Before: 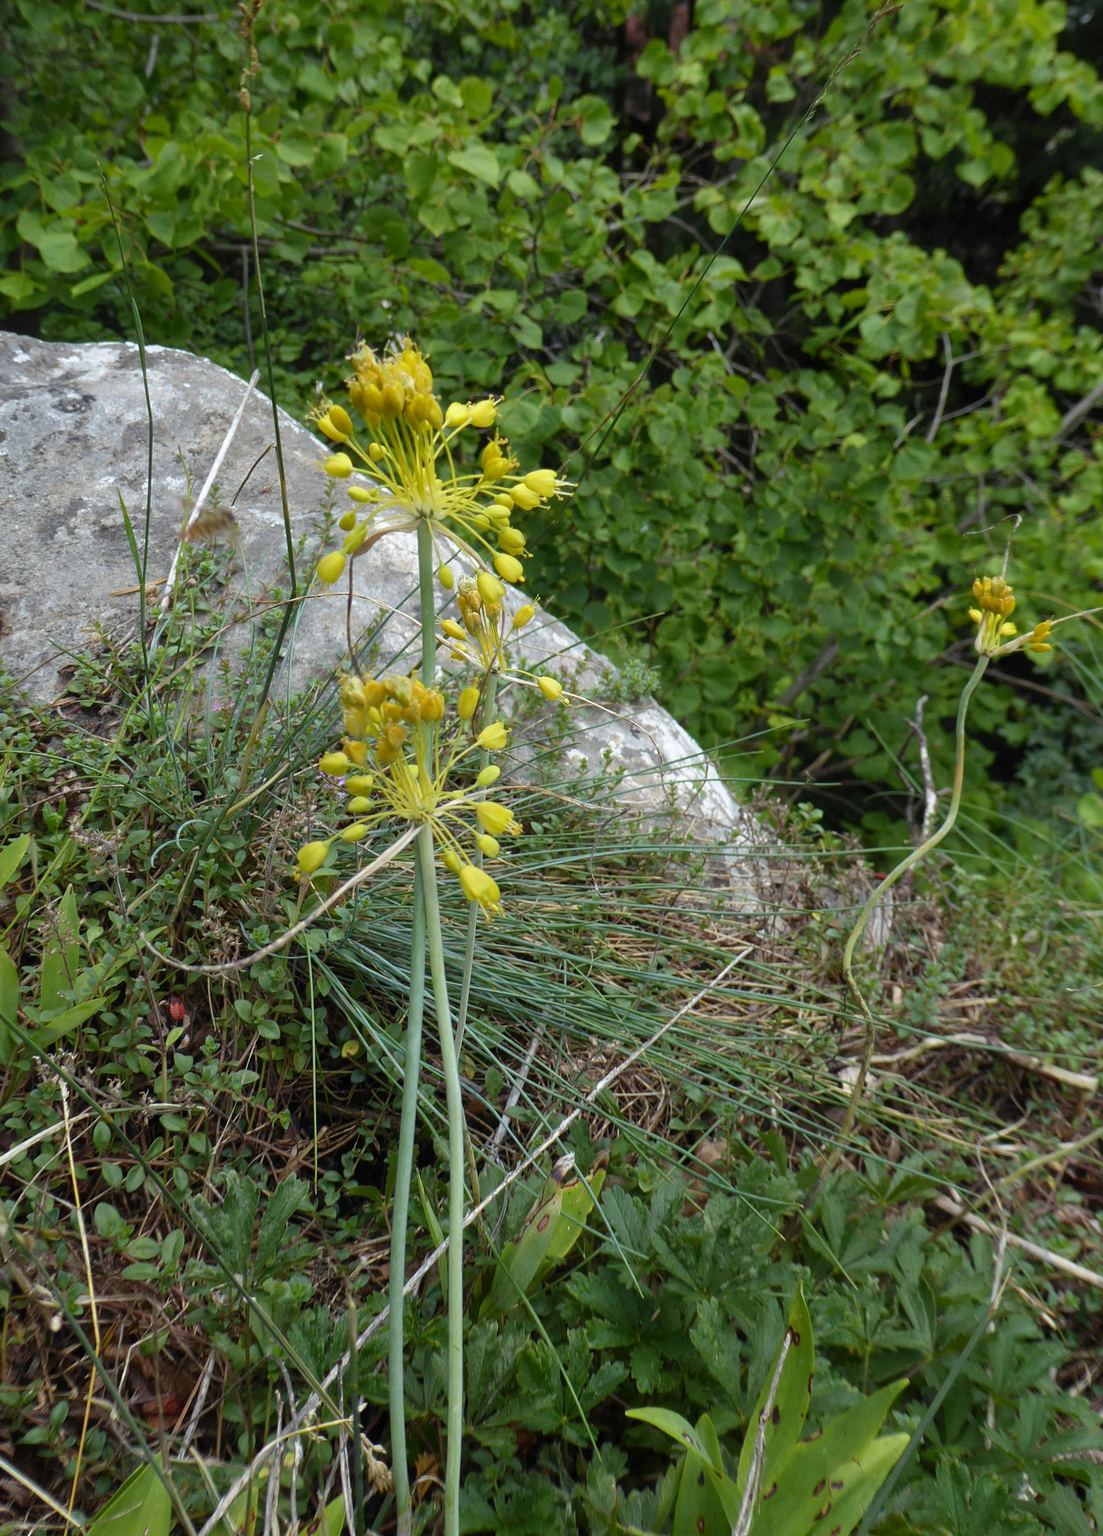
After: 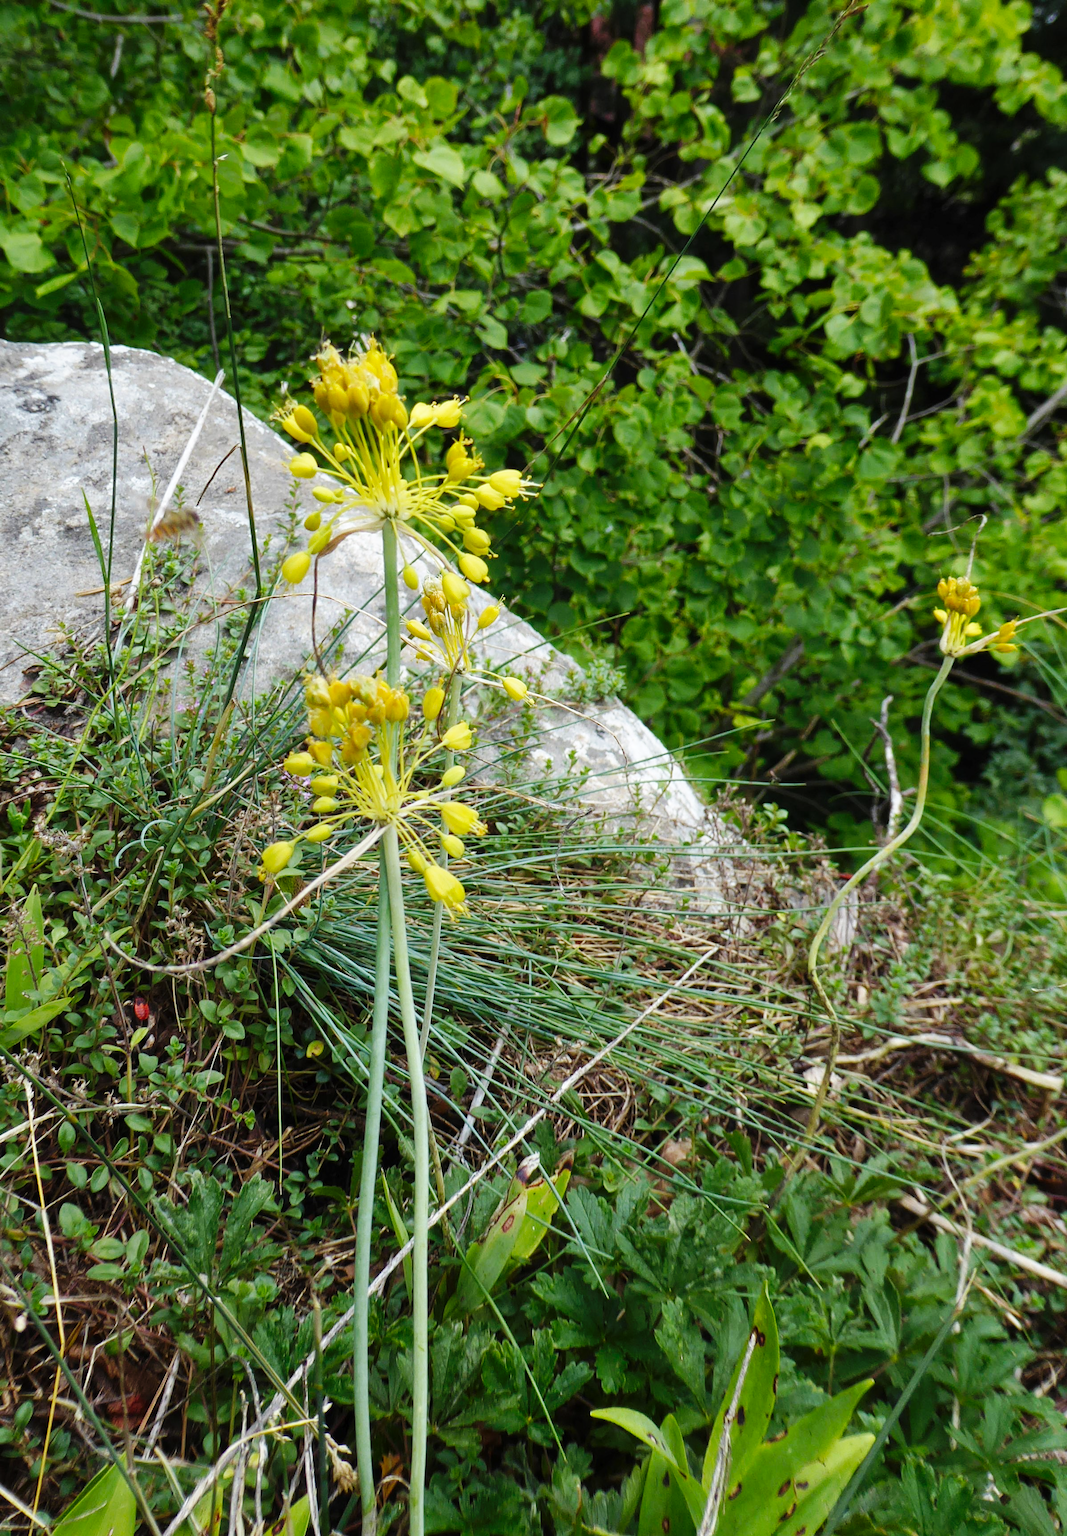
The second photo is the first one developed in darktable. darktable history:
base curve: curves: ch0 [(0, 0) (0.032, 0.025) (0.121, 0.166) (0.206, 0.329) (0.605, 0.79) (1, 1)], preserve colors none
crop and rotate: left 3.238%
